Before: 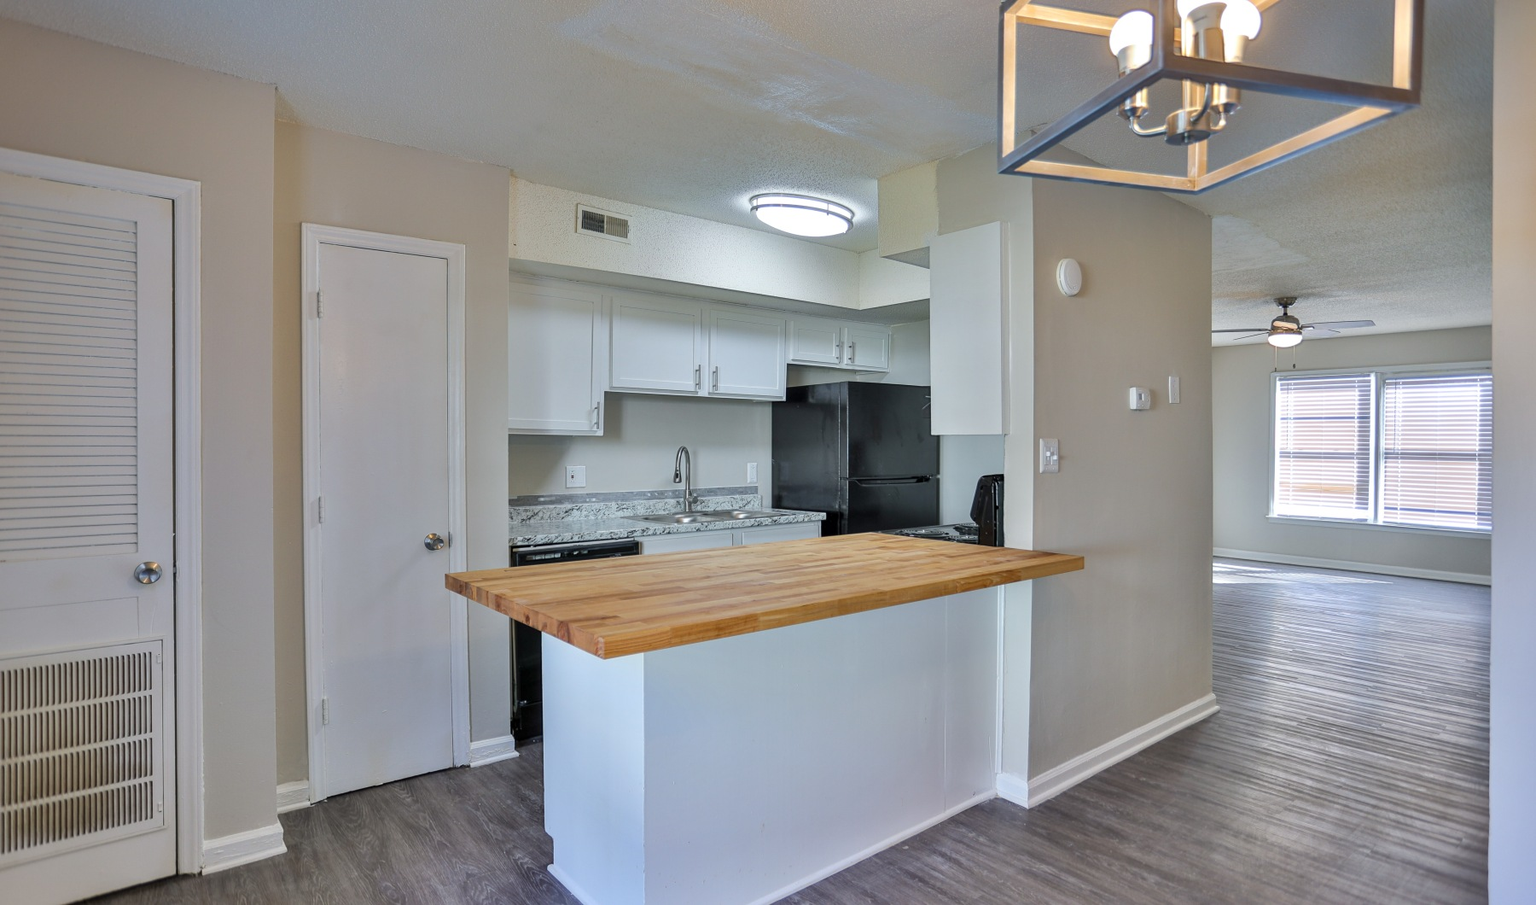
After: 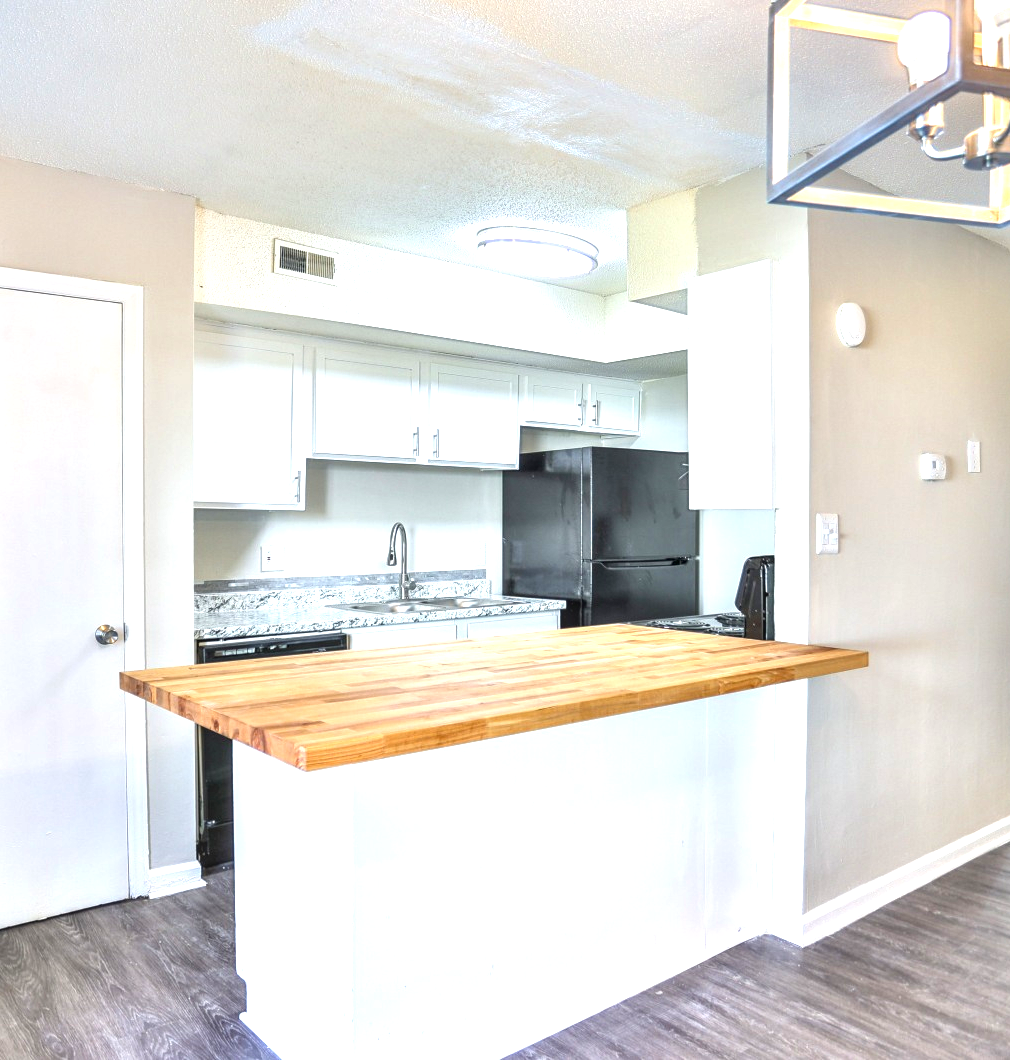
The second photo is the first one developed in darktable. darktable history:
local contrast: on, module defaults
crop and rotate: left 22.372%, right 21.504%
exposure: black level correction 0, exposure 1.483 EV, compensate highlight preservation false
